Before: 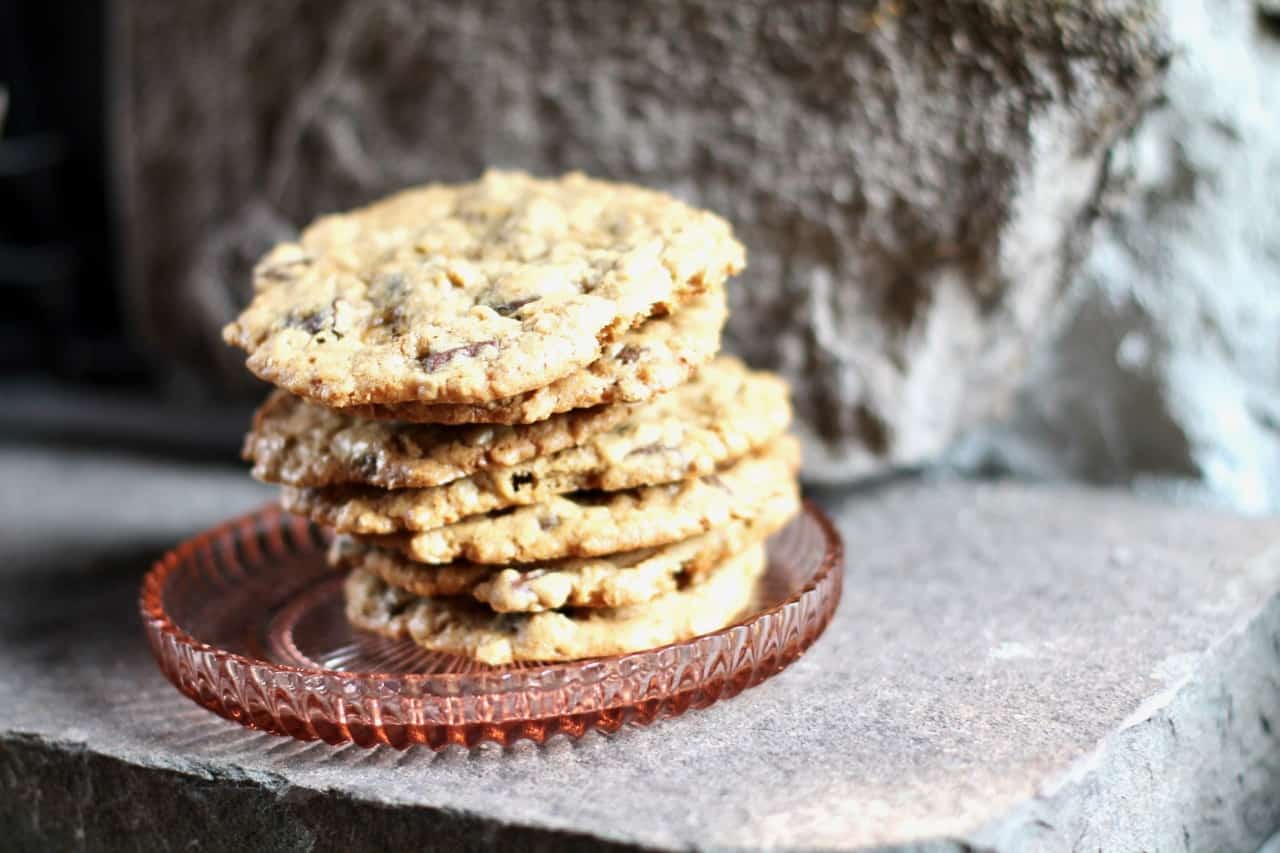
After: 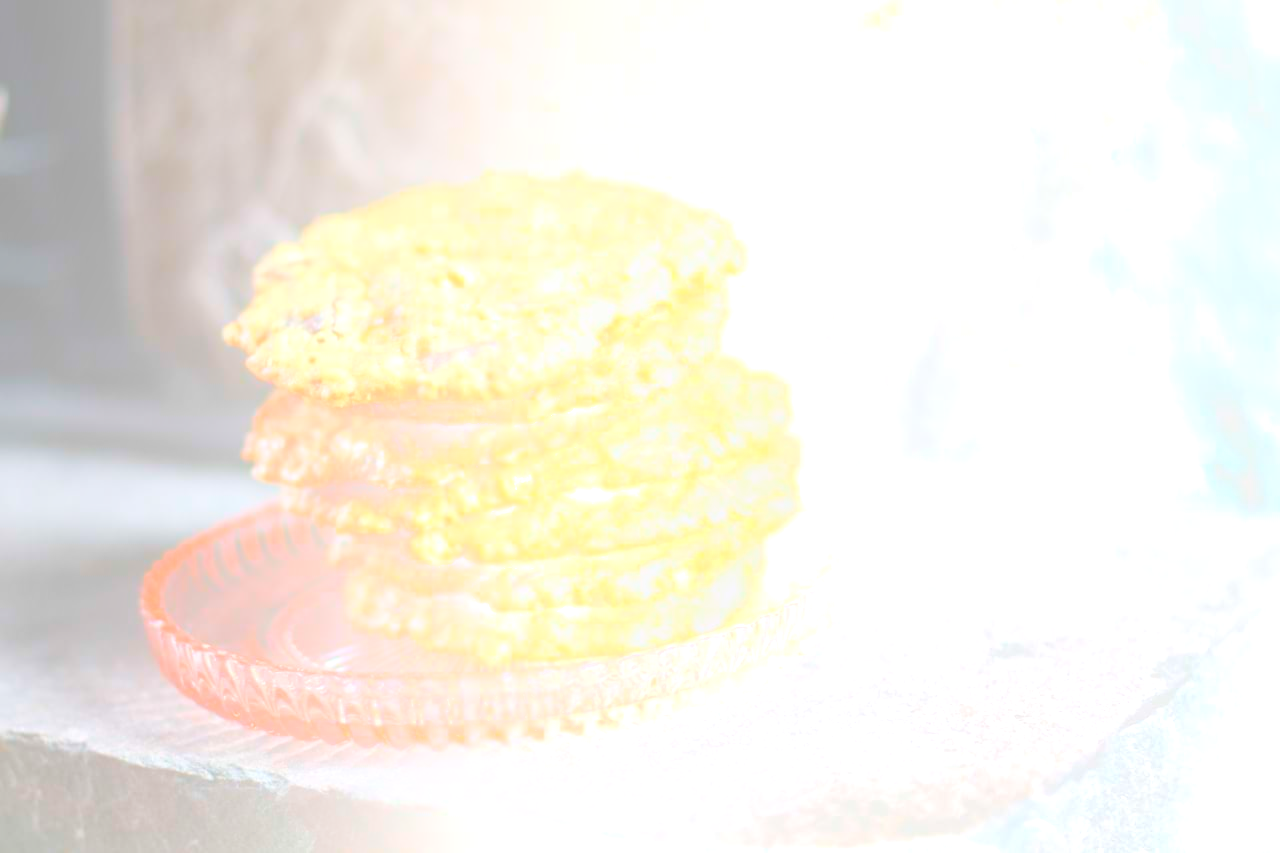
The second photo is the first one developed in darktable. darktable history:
exposure: black level correction 0, exposure 0.5 EV, compensate exposure bias true, compensate highlight preservation false
bloom: size 70%, threshold 25%, strength 70%
